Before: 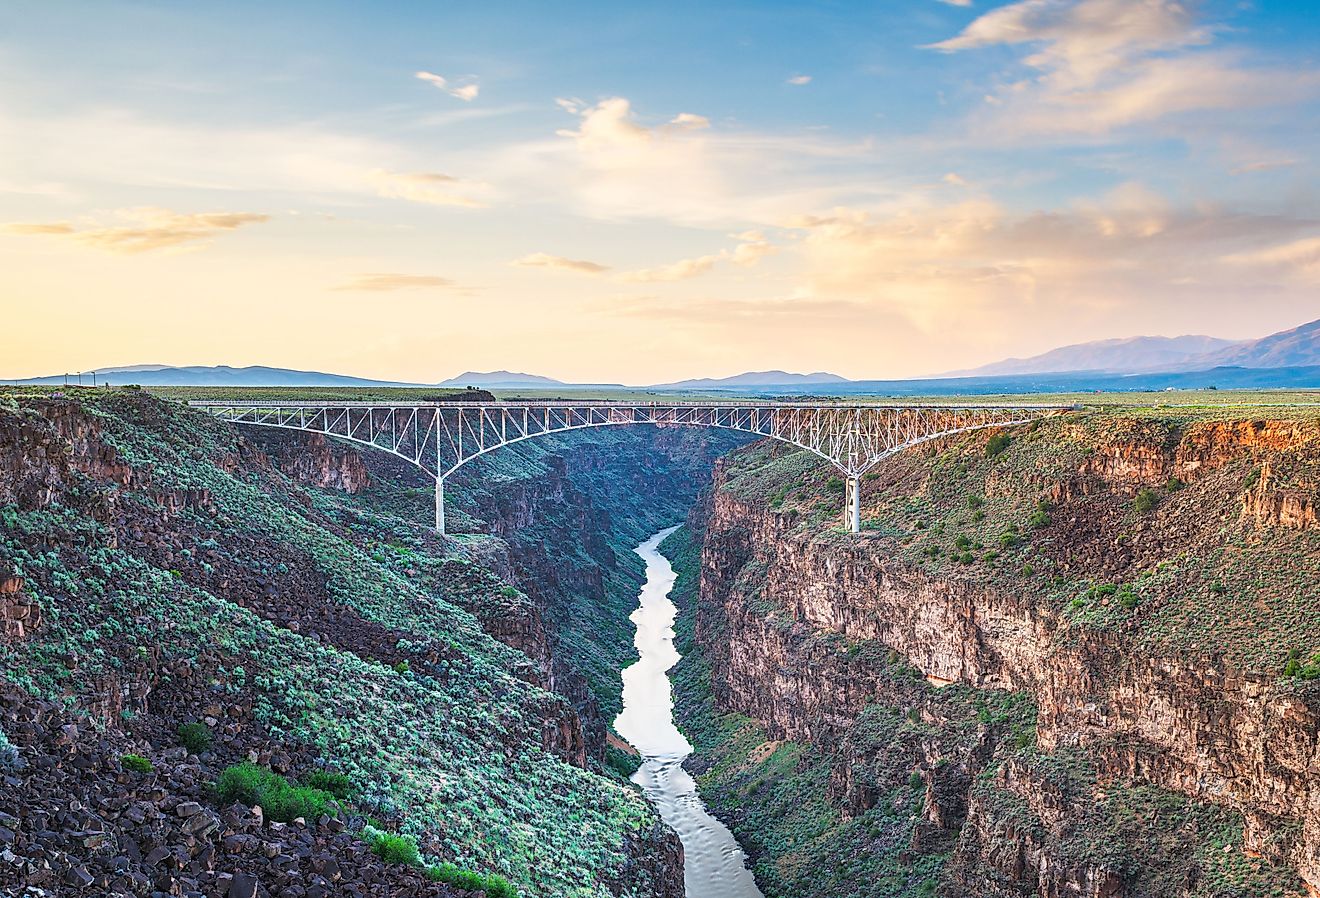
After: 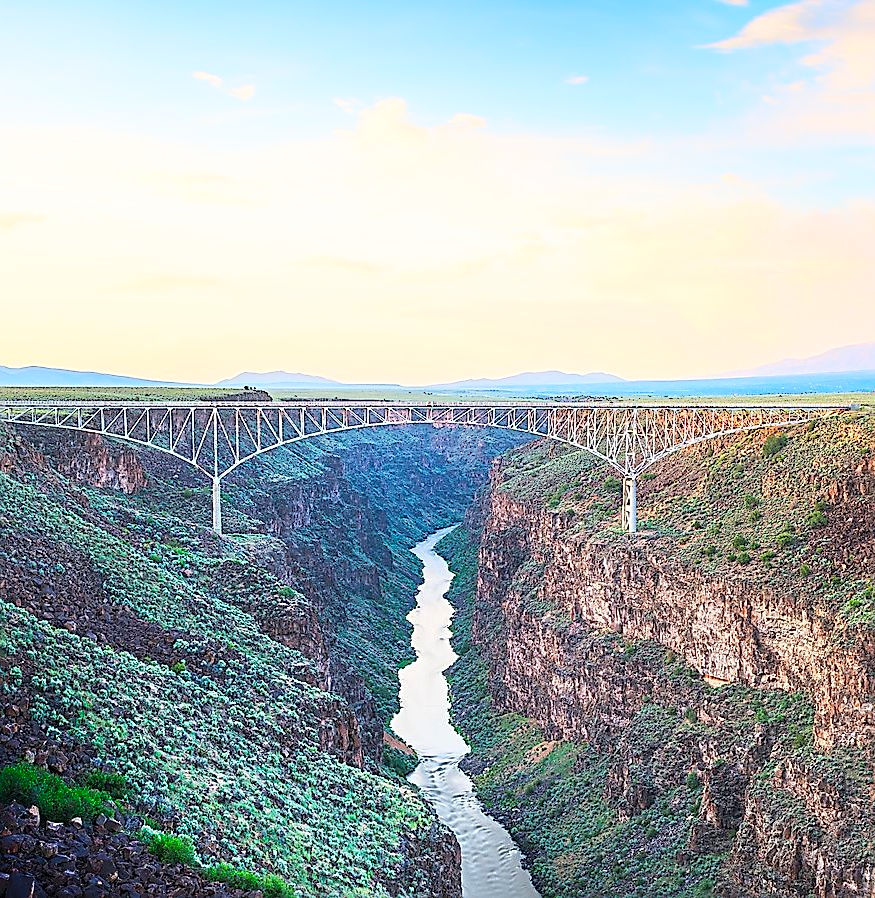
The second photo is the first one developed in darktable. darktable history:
sharpen: on, module defaults
crop: left 16.954%, right 16.723%
contrast brightness saturation: brightness 0.095, saturation 0.192
shadows and highlights: shadows -89.77, highlights 90.53, soften with gaussian
